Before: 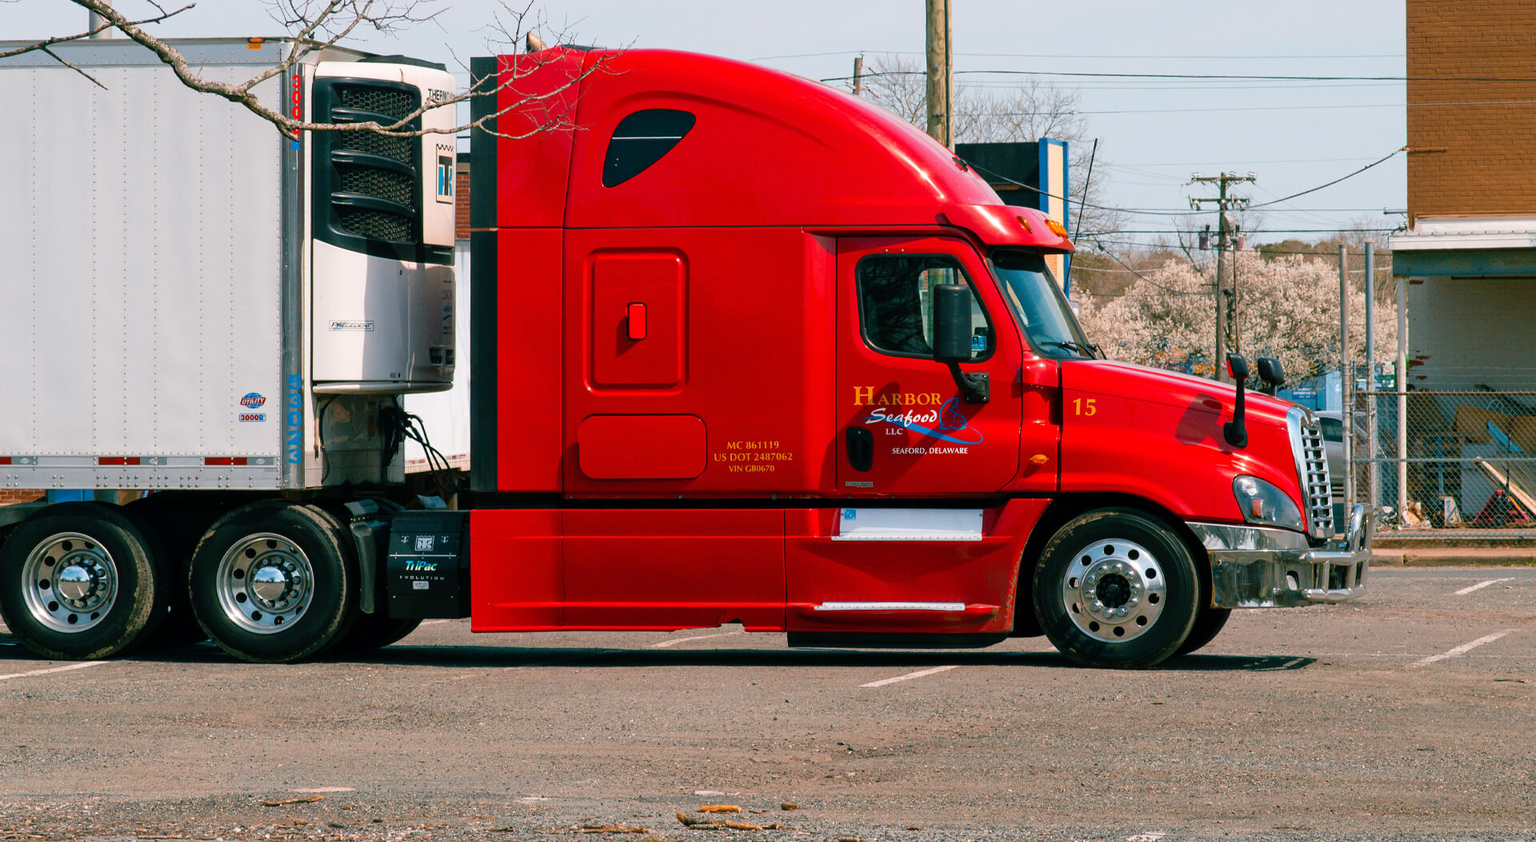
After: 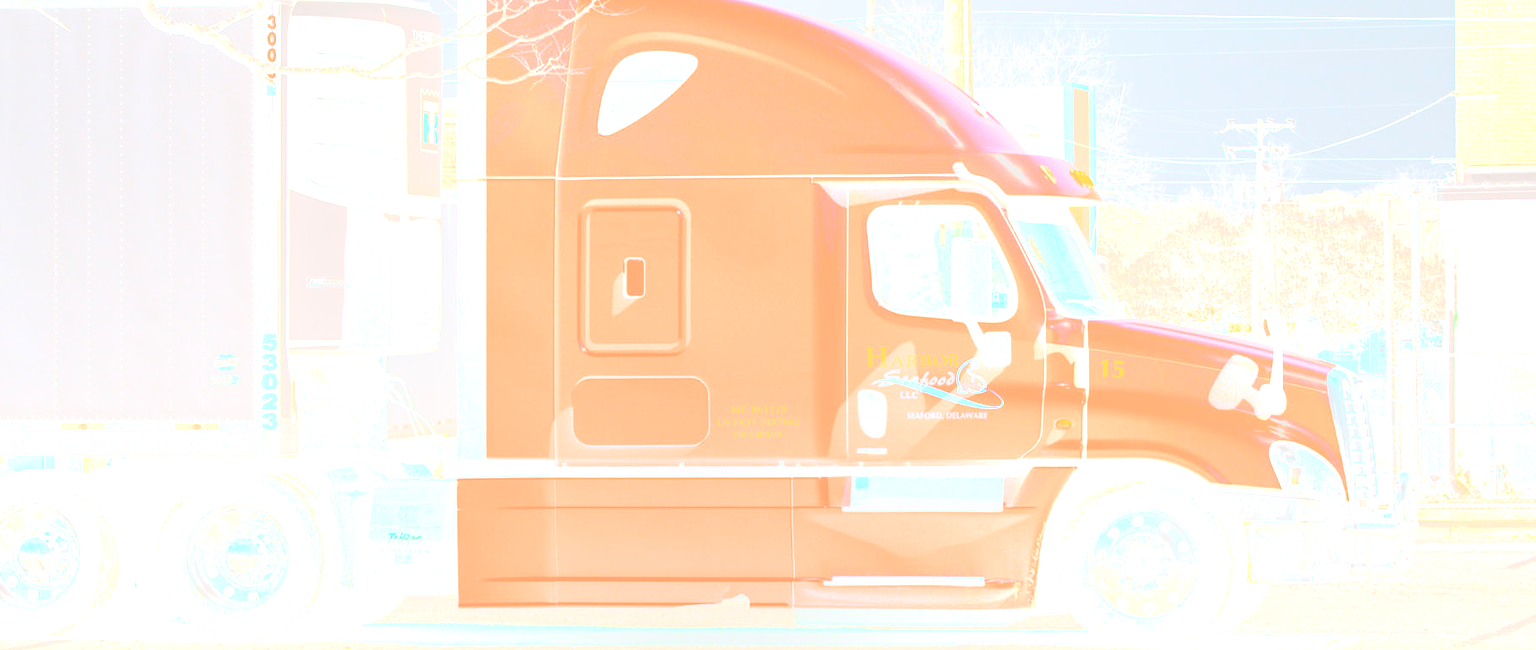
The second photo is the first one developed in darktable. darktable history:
contrast brightness saturation: contrast 0.1, saturation -0.36
bloom: size 85%, threshold 5%, strength 85%
exposure: black level correction 0, exposure 1.1 EV, compensate exposure bias true, compensate highlight preservation false
crop: left 2.737%, top 7.287%, right 3.421%, bottom 20.179%
local contrast: on, module defaults
color correction: saturation 1.32
